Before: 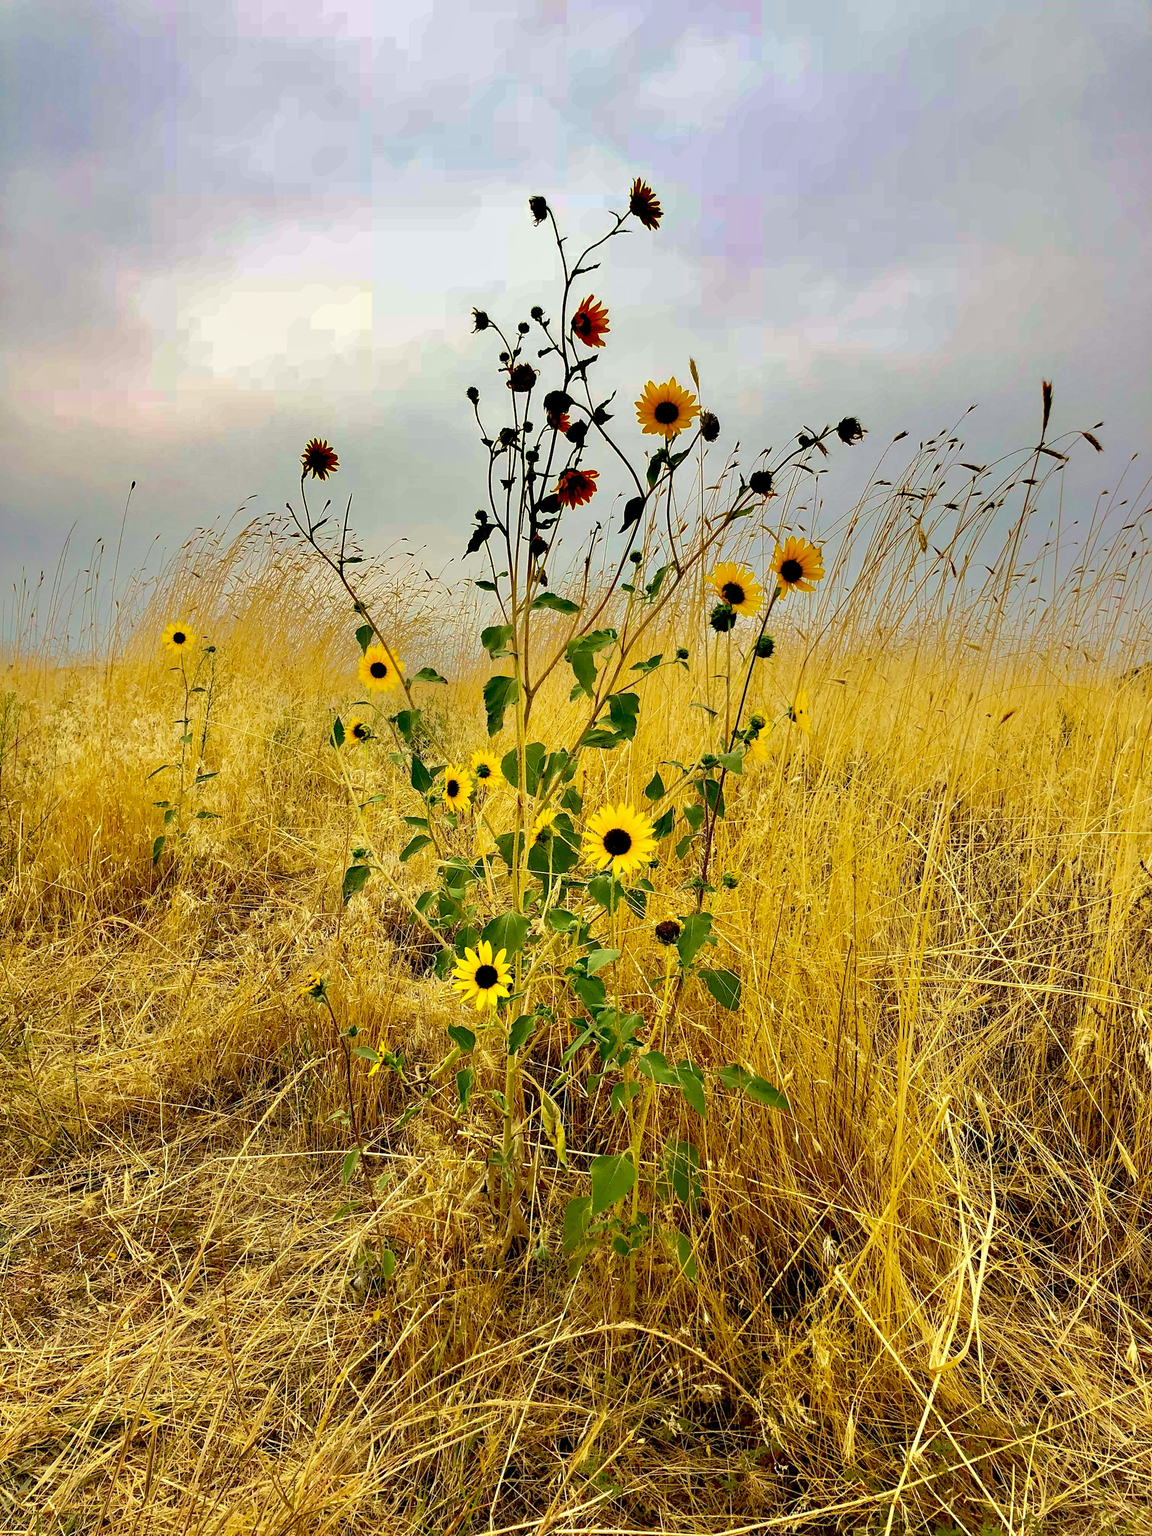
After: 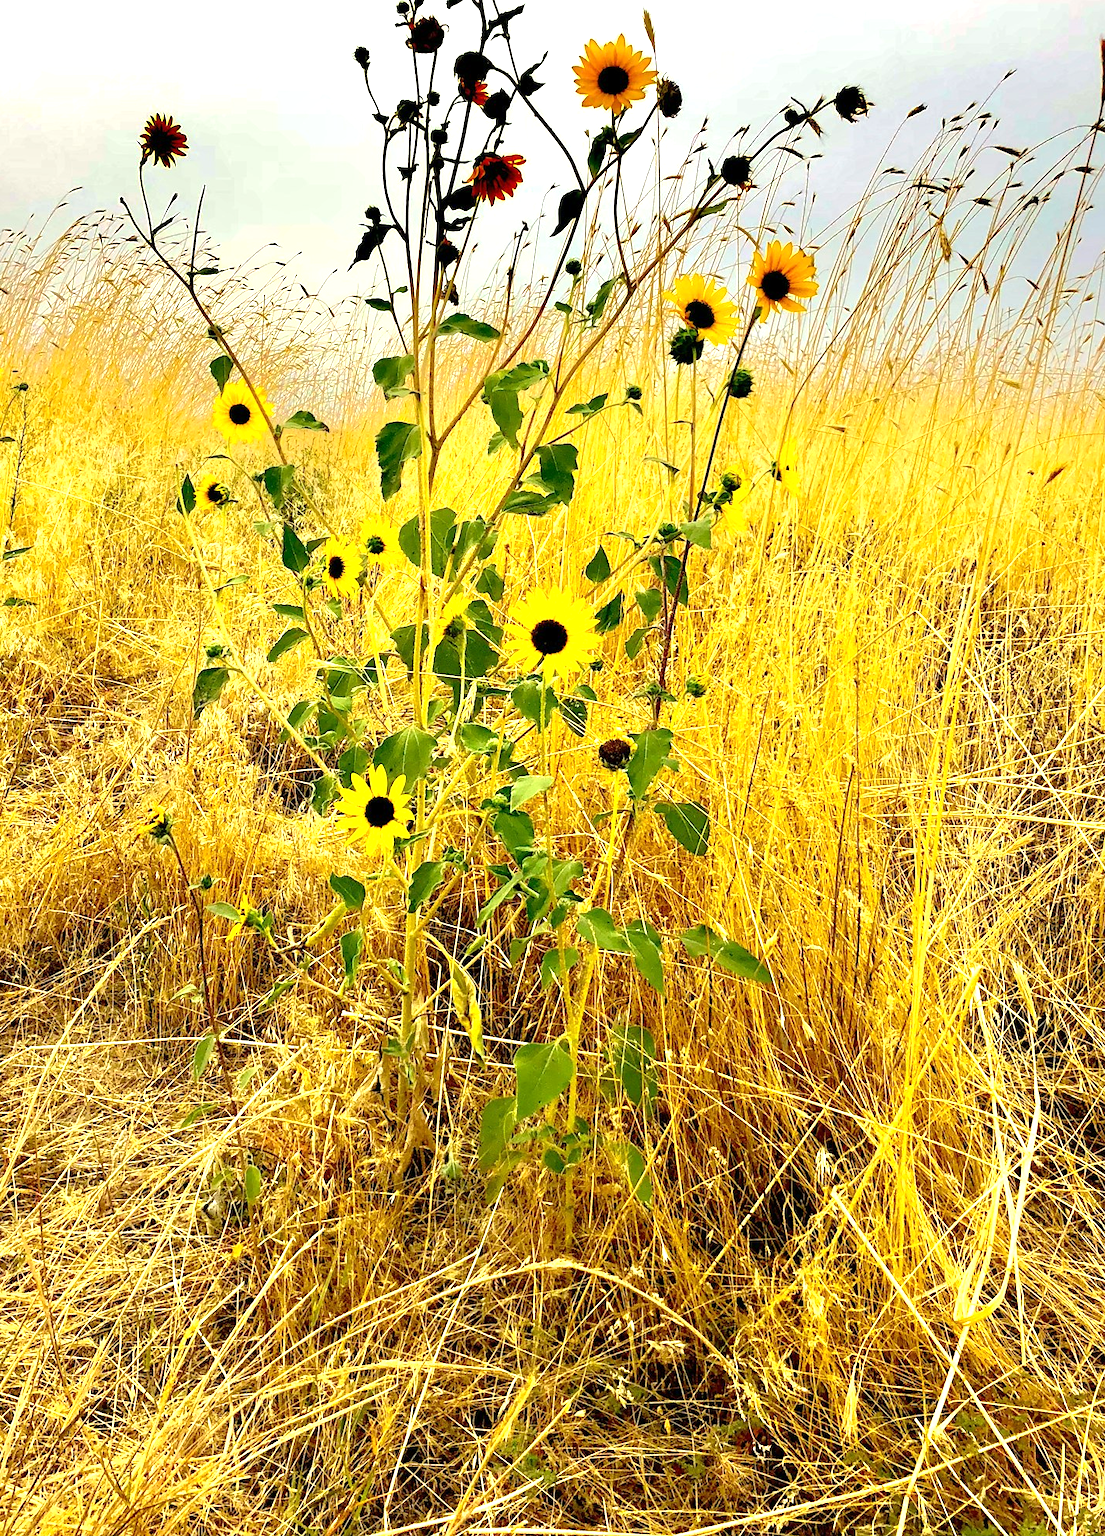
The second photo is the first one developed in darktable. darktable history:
crop: left 16.871%, top 22.857%, right 9.116%
exposure: exposure 1 EV, compensate highlight preservation false
